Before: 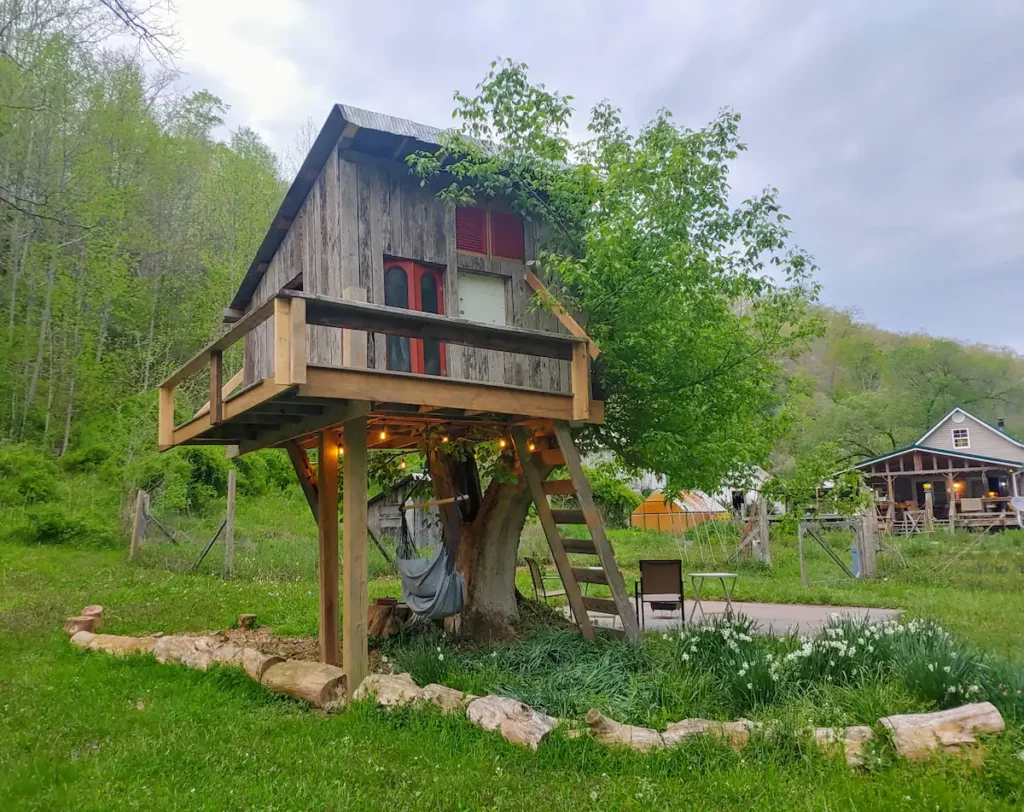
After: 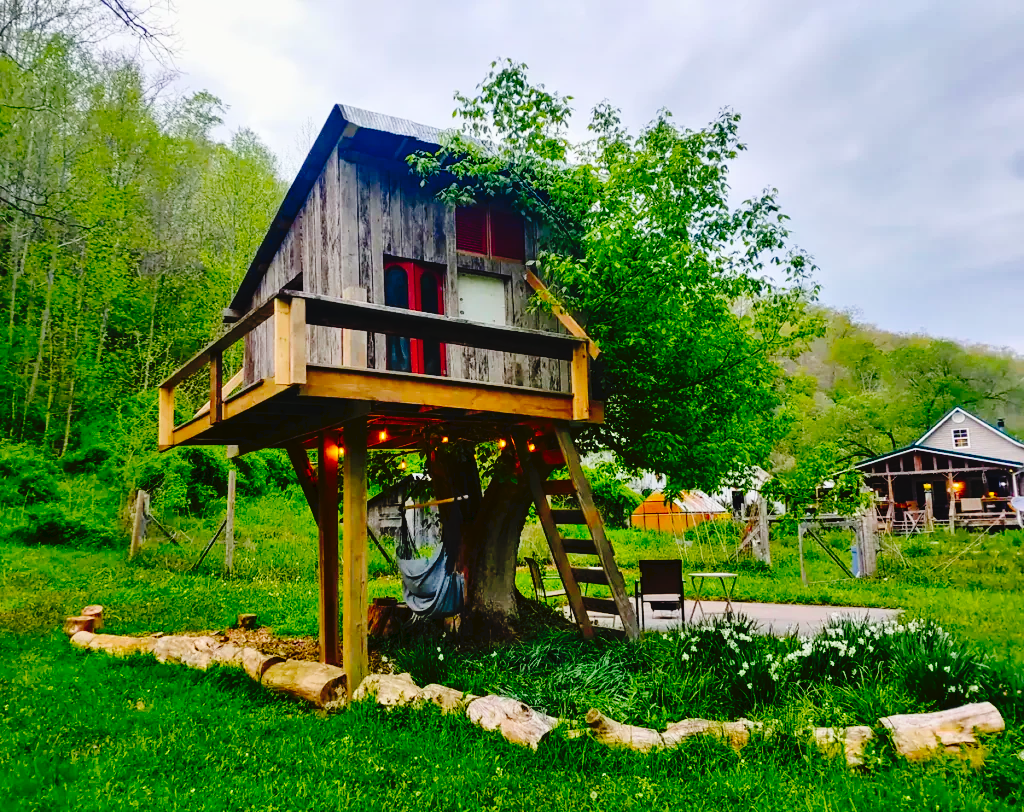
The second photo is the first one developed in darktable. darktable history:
shadows and highlights: shadows 52.7, soften with gaussian
contrast brightness saturation: contrast 0.185, brightness -0.1, saturation 0.208
color balance rgb: perceptual saturation grading › global saturation 16.817%, perceptual brilliance grading › global brilliance 2.478%, perceptual brilliance grading › highlights -3.74%
tone curve: curves: ch0 [(0, 0) (0.003, 0.03) (0.011, 0.03) (0.025, 0.033) (0.044, 0.035) (0.069, 0.04) (0.1, 0.046) (0.136, 0.052) (0.177, 0.08) (0.224, 0.121) (0.277, 0.225) (0.335, 0.343) (0.399, 0.456) (0.468, 0.555) (0.543, 0.647) (0.623, 0.732) (0.709, 0.808) (0.801, 0.886) (0.898, 0.947) (1, 1)], preserve colors none
